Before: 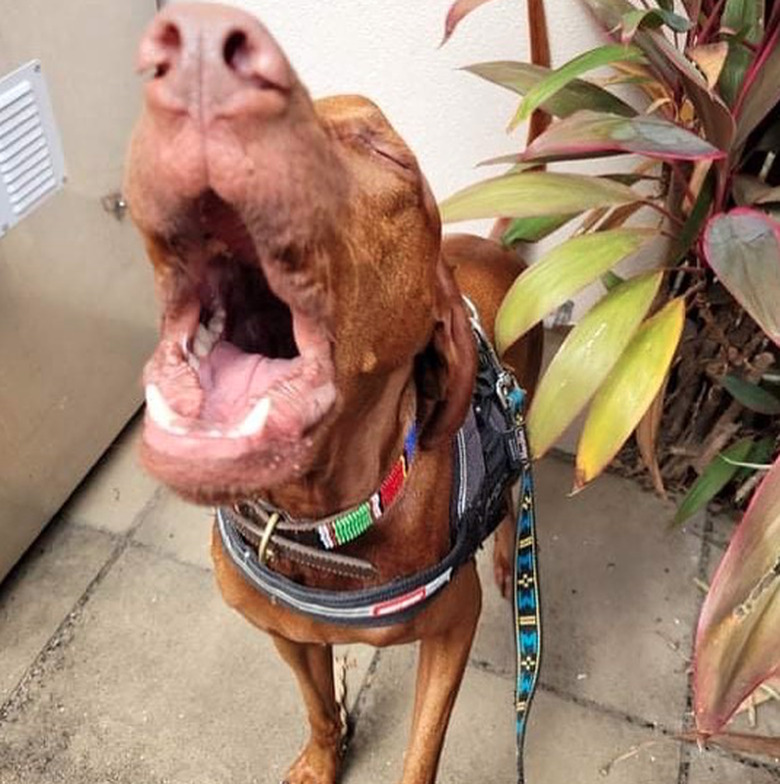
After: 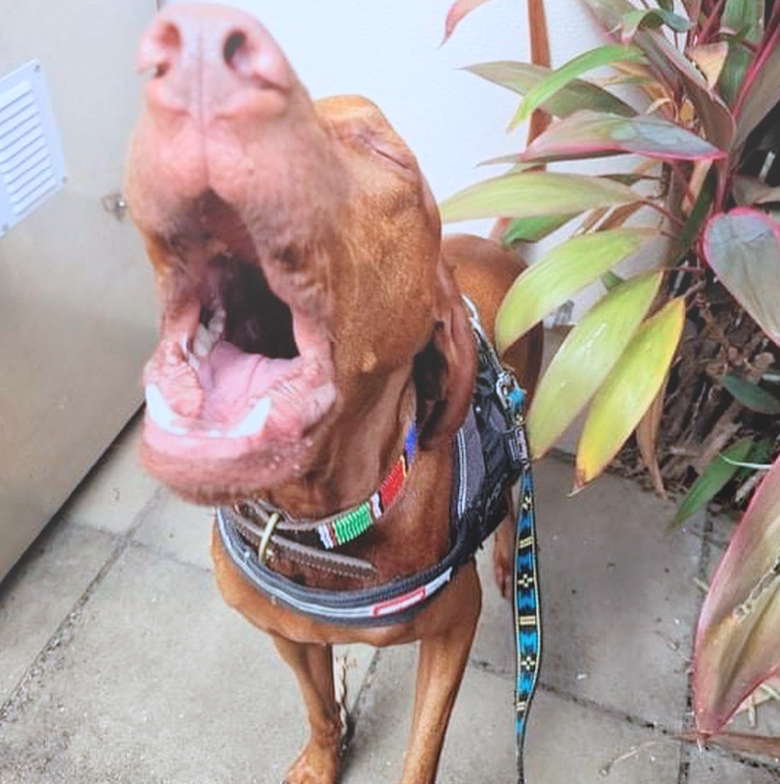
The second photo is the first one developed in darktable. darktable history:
filmic rgb: black relative exposure -9.5 EV, white relative exposure 3.02 EV, hardness 6.12
color calibration: illuminant as shot in camera, x 0.378, y 0.381, temperature 4093.13 K, saturation algorithm version 1 (2020)
bloom: size 40%
